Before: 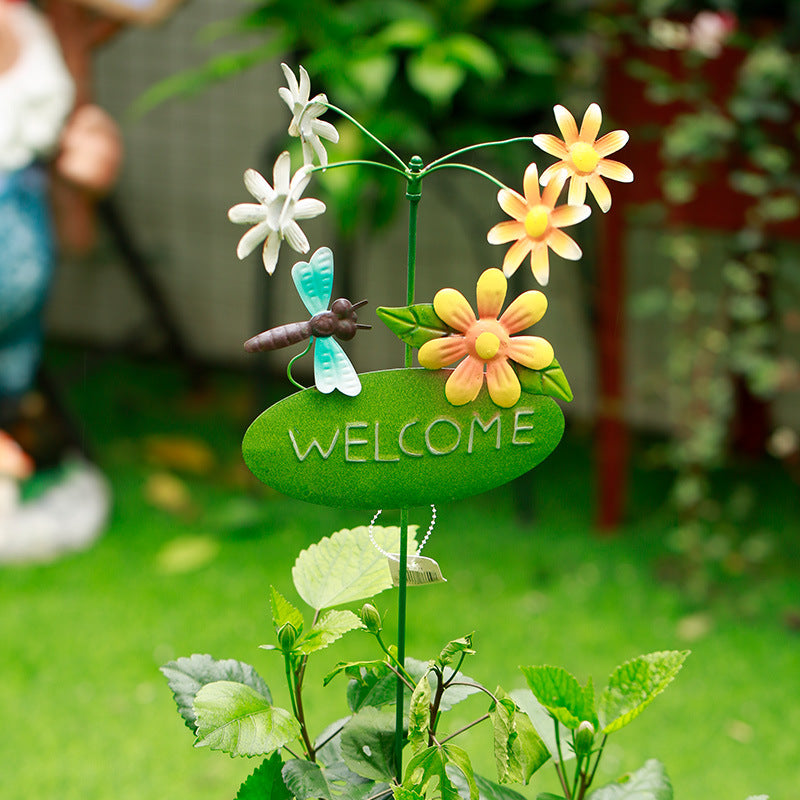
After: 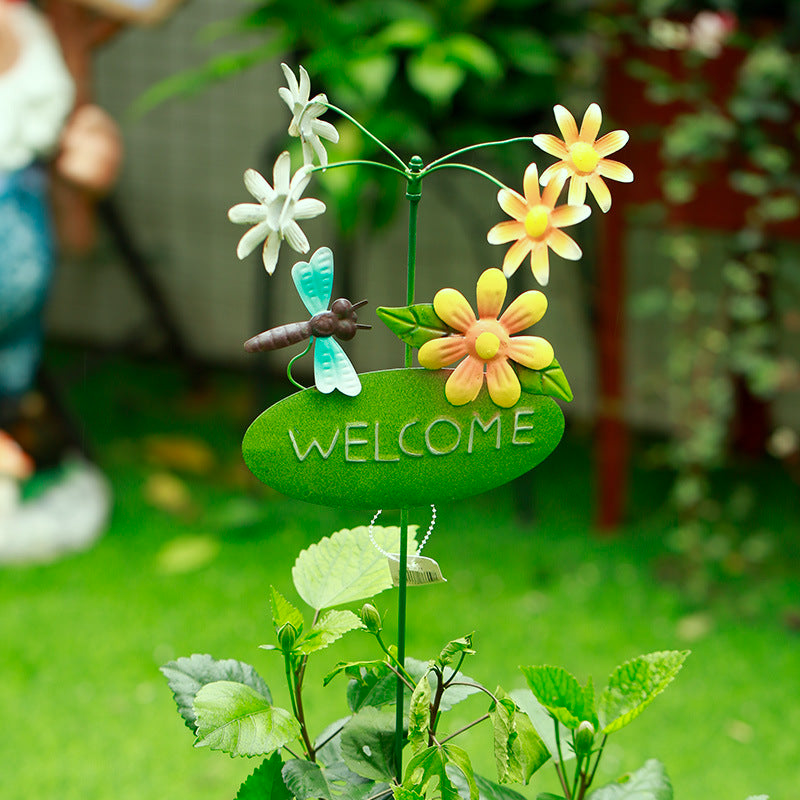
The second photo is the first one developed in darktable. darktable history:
color correction: highlights a* -8.06, highlights b* 3.36
